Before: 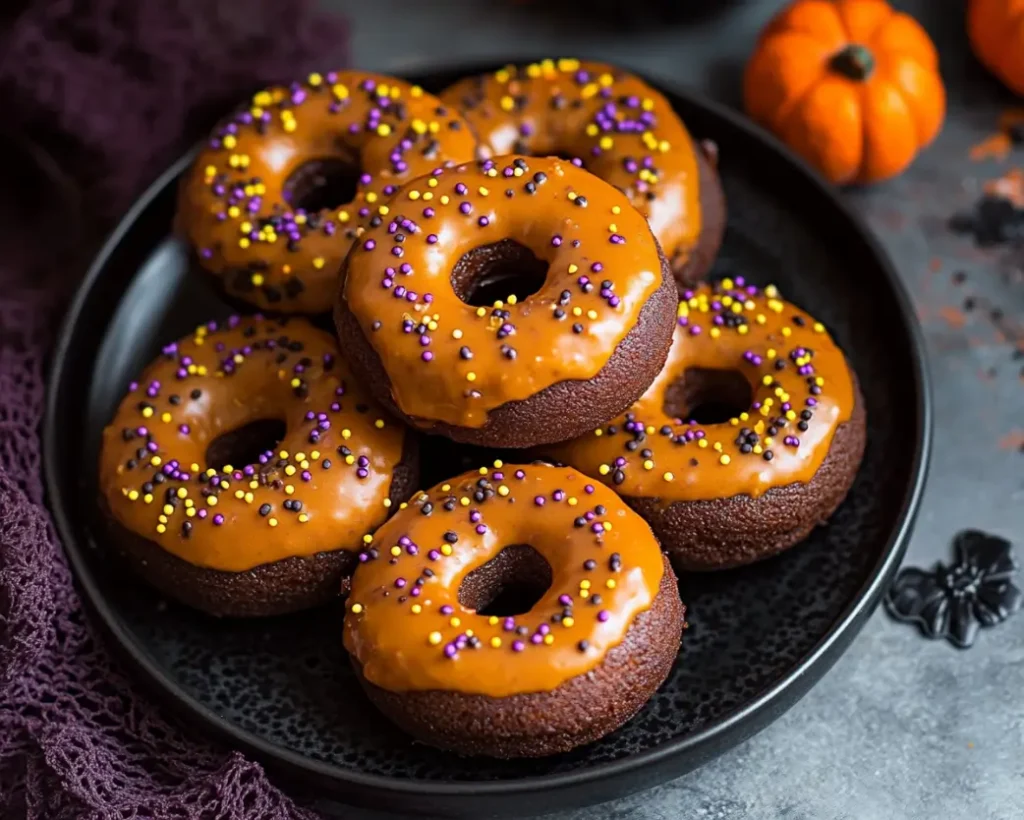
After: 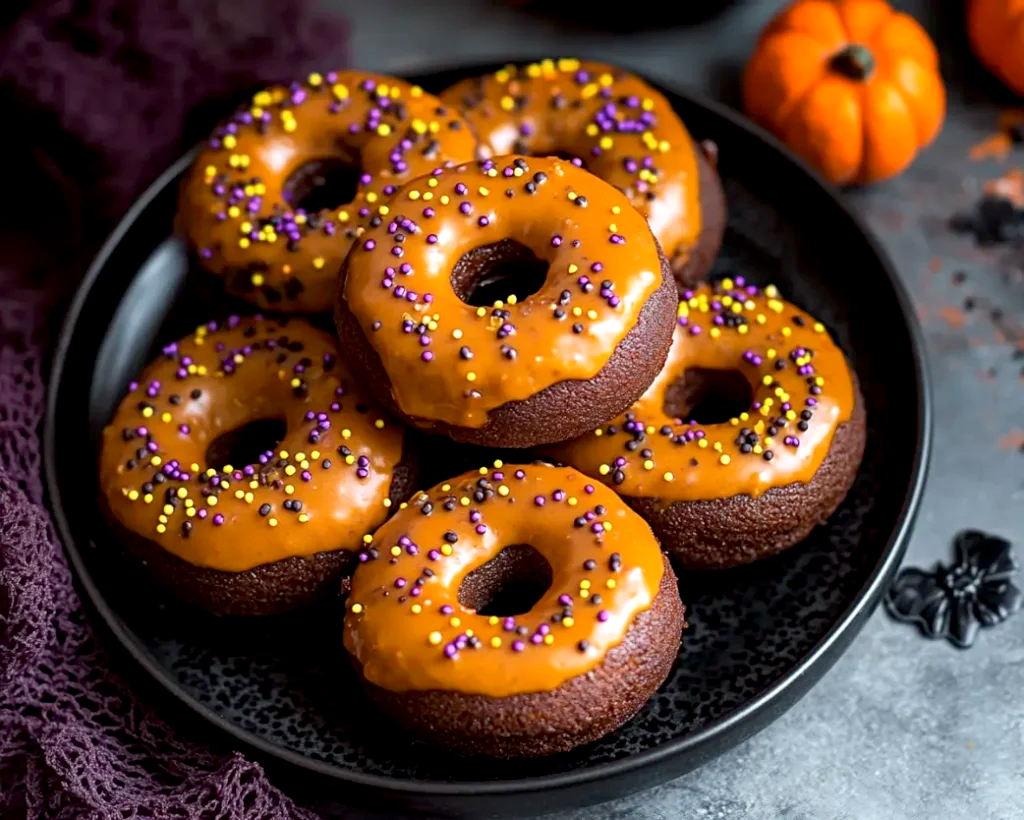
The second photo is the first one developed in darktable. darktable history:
exposure: black level correction 0.005, exposure 0.286 EV, compensate highlight preservation false
color correction: saturation 0.98
